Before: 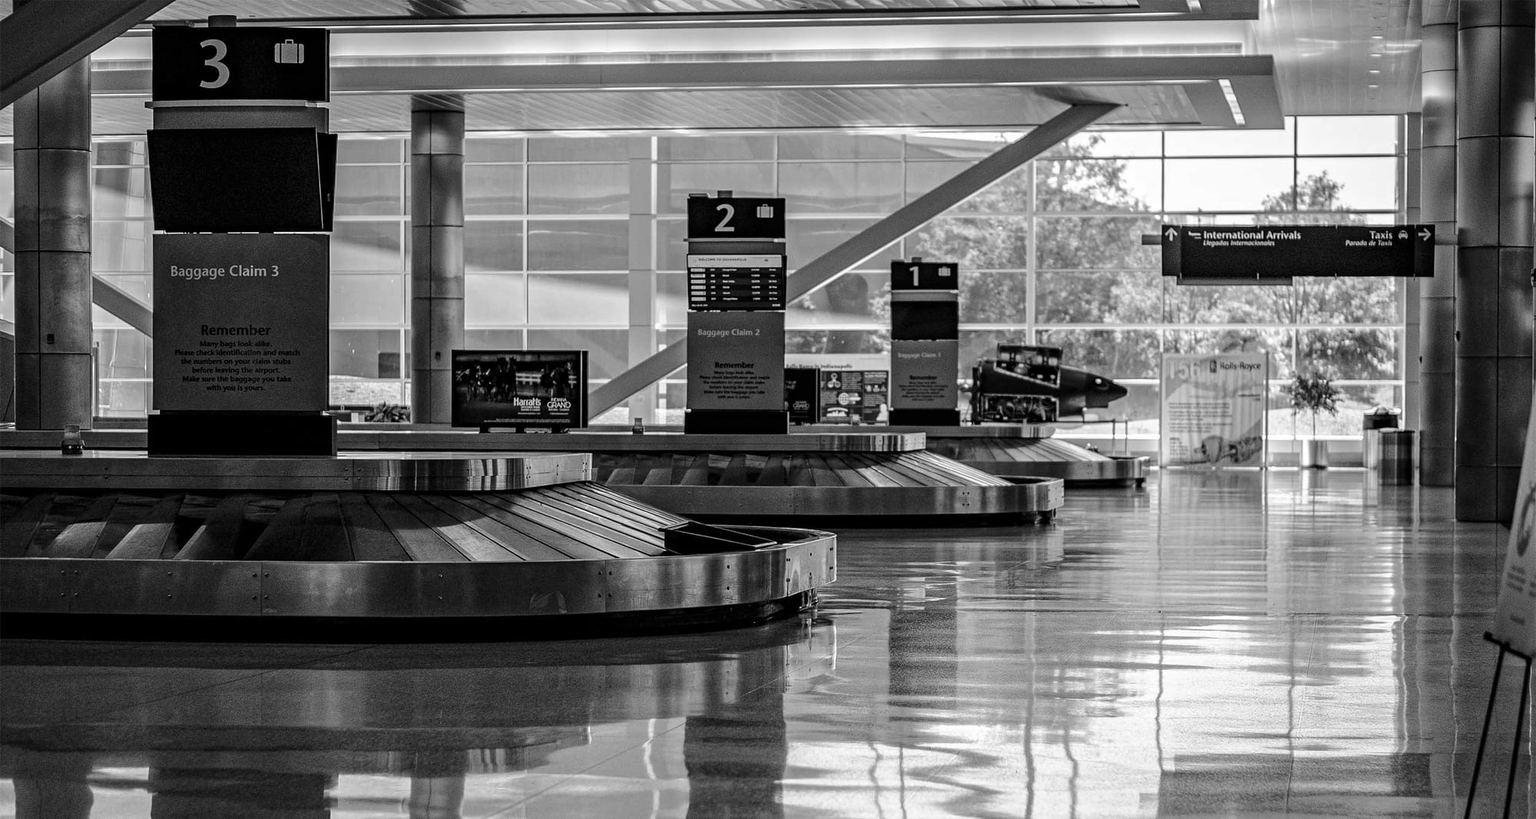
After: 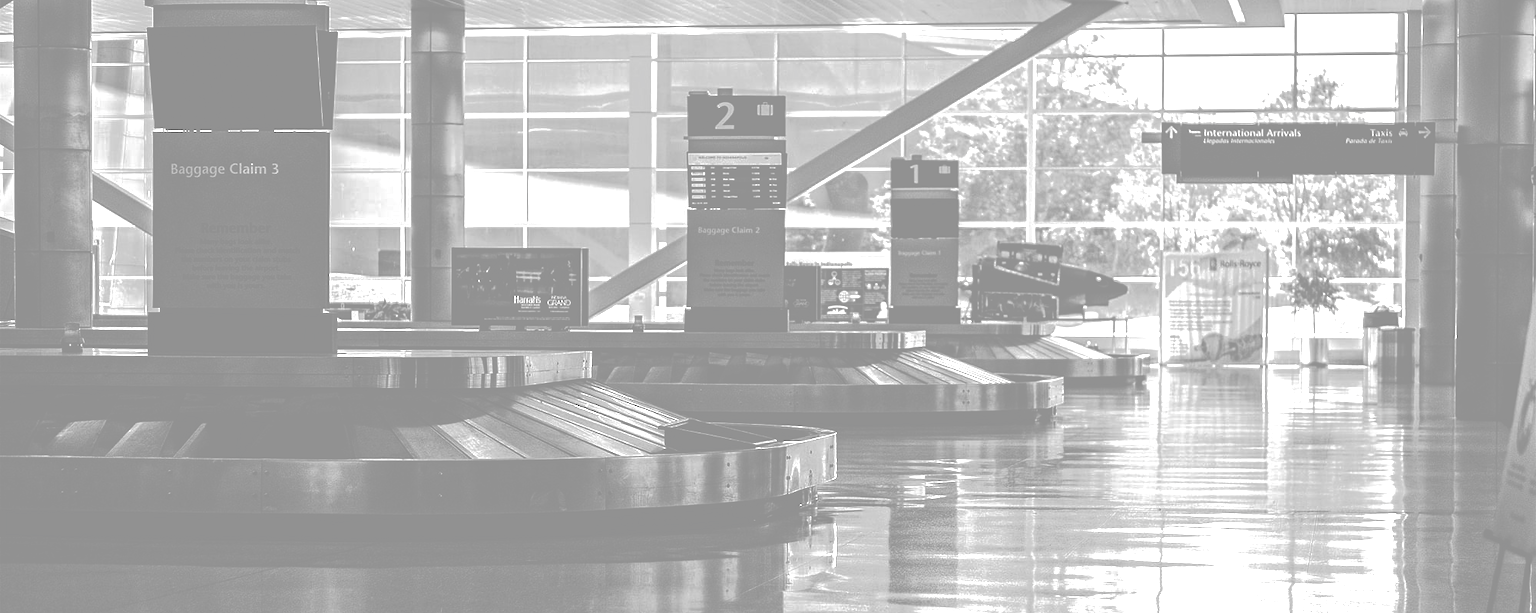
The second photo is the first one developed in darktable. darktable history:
crop and rotate: top 12.5%, bottom 12.5%
tone curve: curves: ch0 [(0, 0) (0.003, 0.6) (0.011, 0.6) (0.025, 0.601) (0.044, 0.601) (0.069, 0.601) (0.1, 0.601) (0.136, 0.602) (0.177, 0.605) (0.224, 0.609) (0.277, 0.615) (0.335, 0.625) (0.399, 0.633) (0.468, 0.654) (0.543, 0.676) (0.623, 0.71) (0.709, 0.753) (0.801, 0.802) (0.898, 0.85) (1, 1)], preserve colors none
exposure: black level correction 0, exposure 1 EV, compensate exposure bias true, compensate highlight preservation false
